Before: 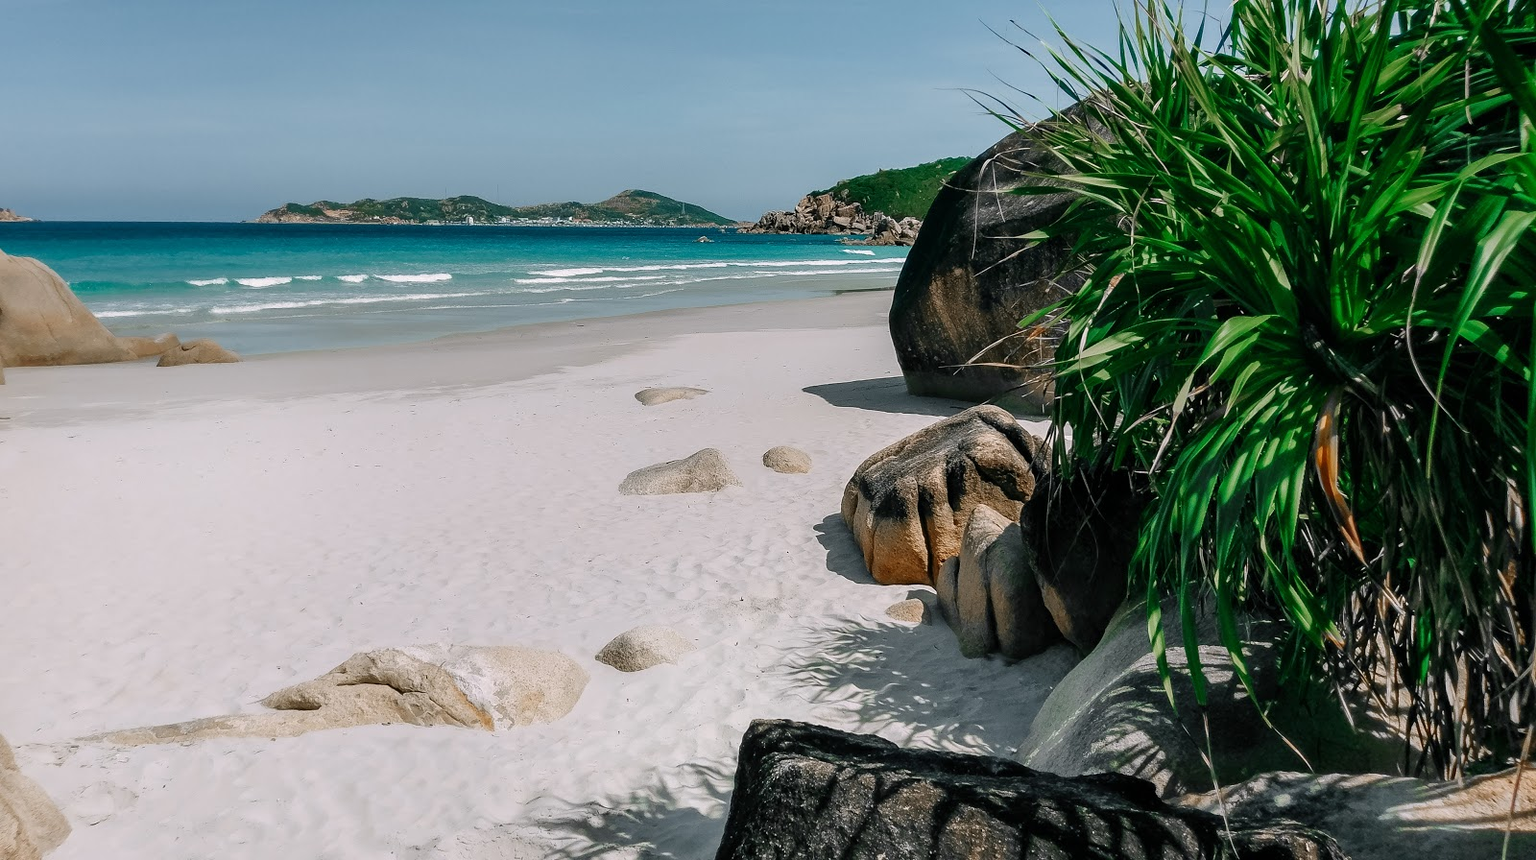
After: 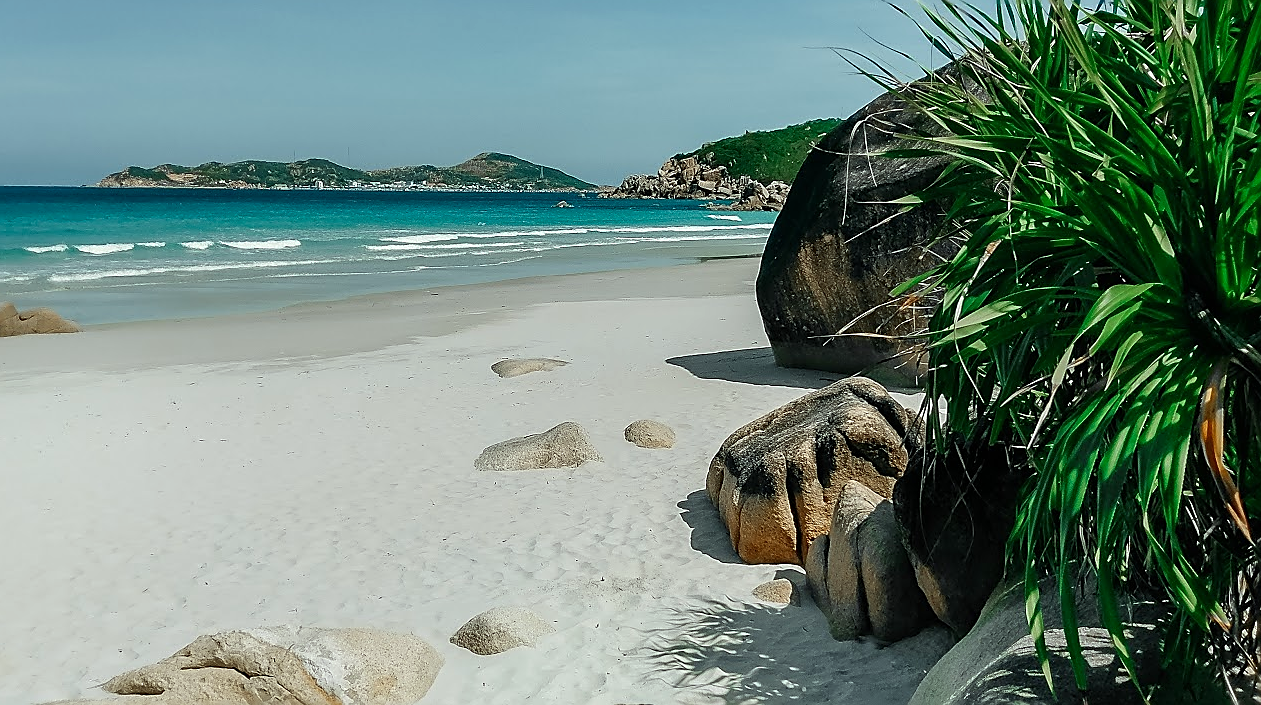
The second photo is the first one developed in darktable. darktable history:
sharpen: radius 1.379, amount 1.241, threshold 0.743
crop and rotate: left 10.636%, top 5.08%, right 10.495%, bottom 16.133%
color correction: highlights a* -7.8, highlights b* 3.6
